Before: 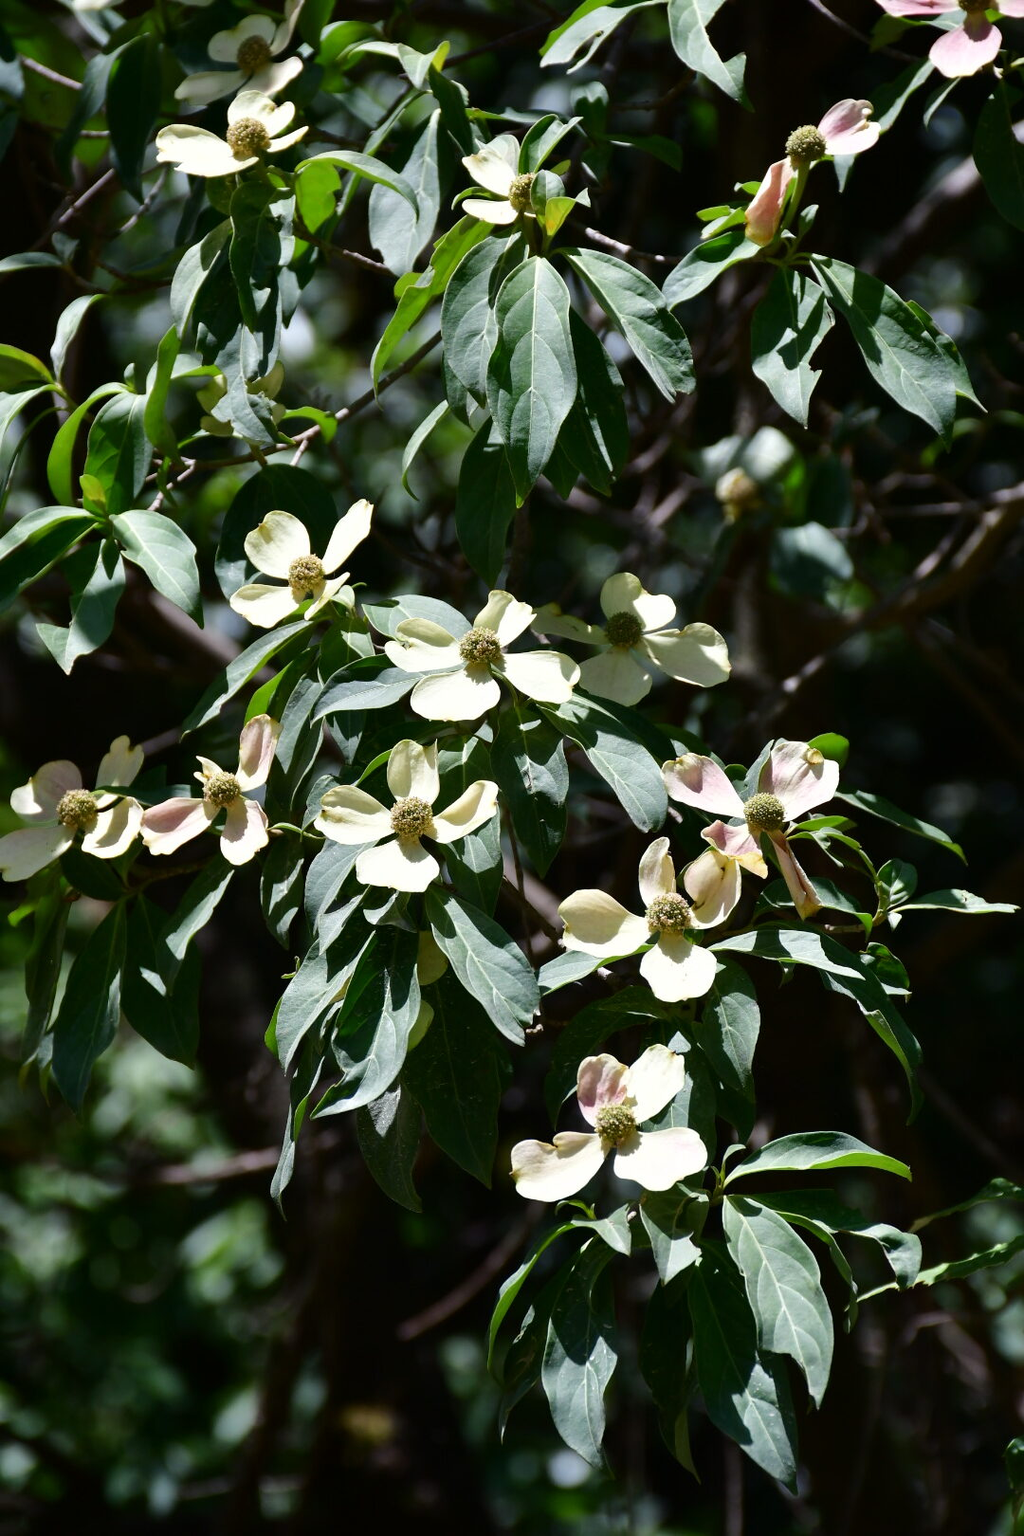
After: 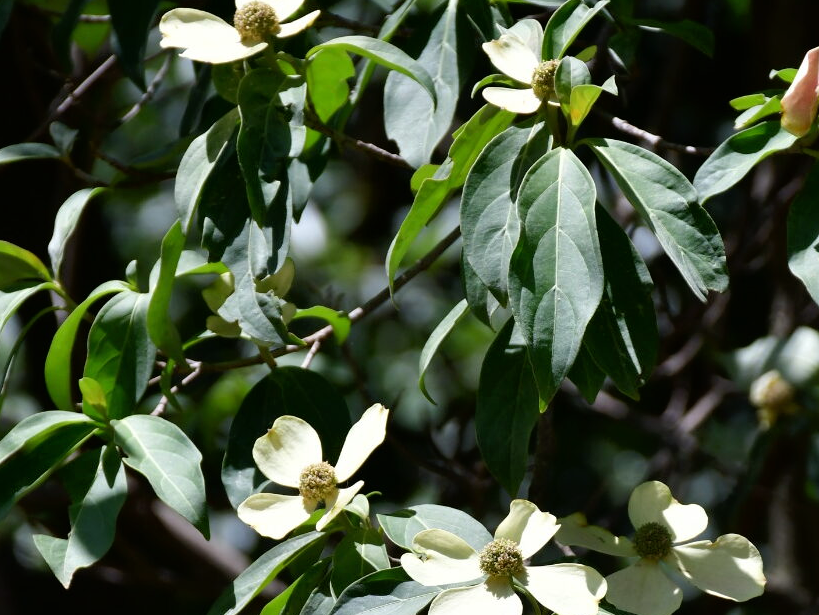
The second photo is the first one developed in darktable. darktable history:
tone equalizer: -8 EV -0.565 EV, edges refinement/feathering 500, mask exposure compensation -1.57 EV, preserve details no
crop: left 0.507%, top 7.628%, right 23.573%, bottom 54.347%
